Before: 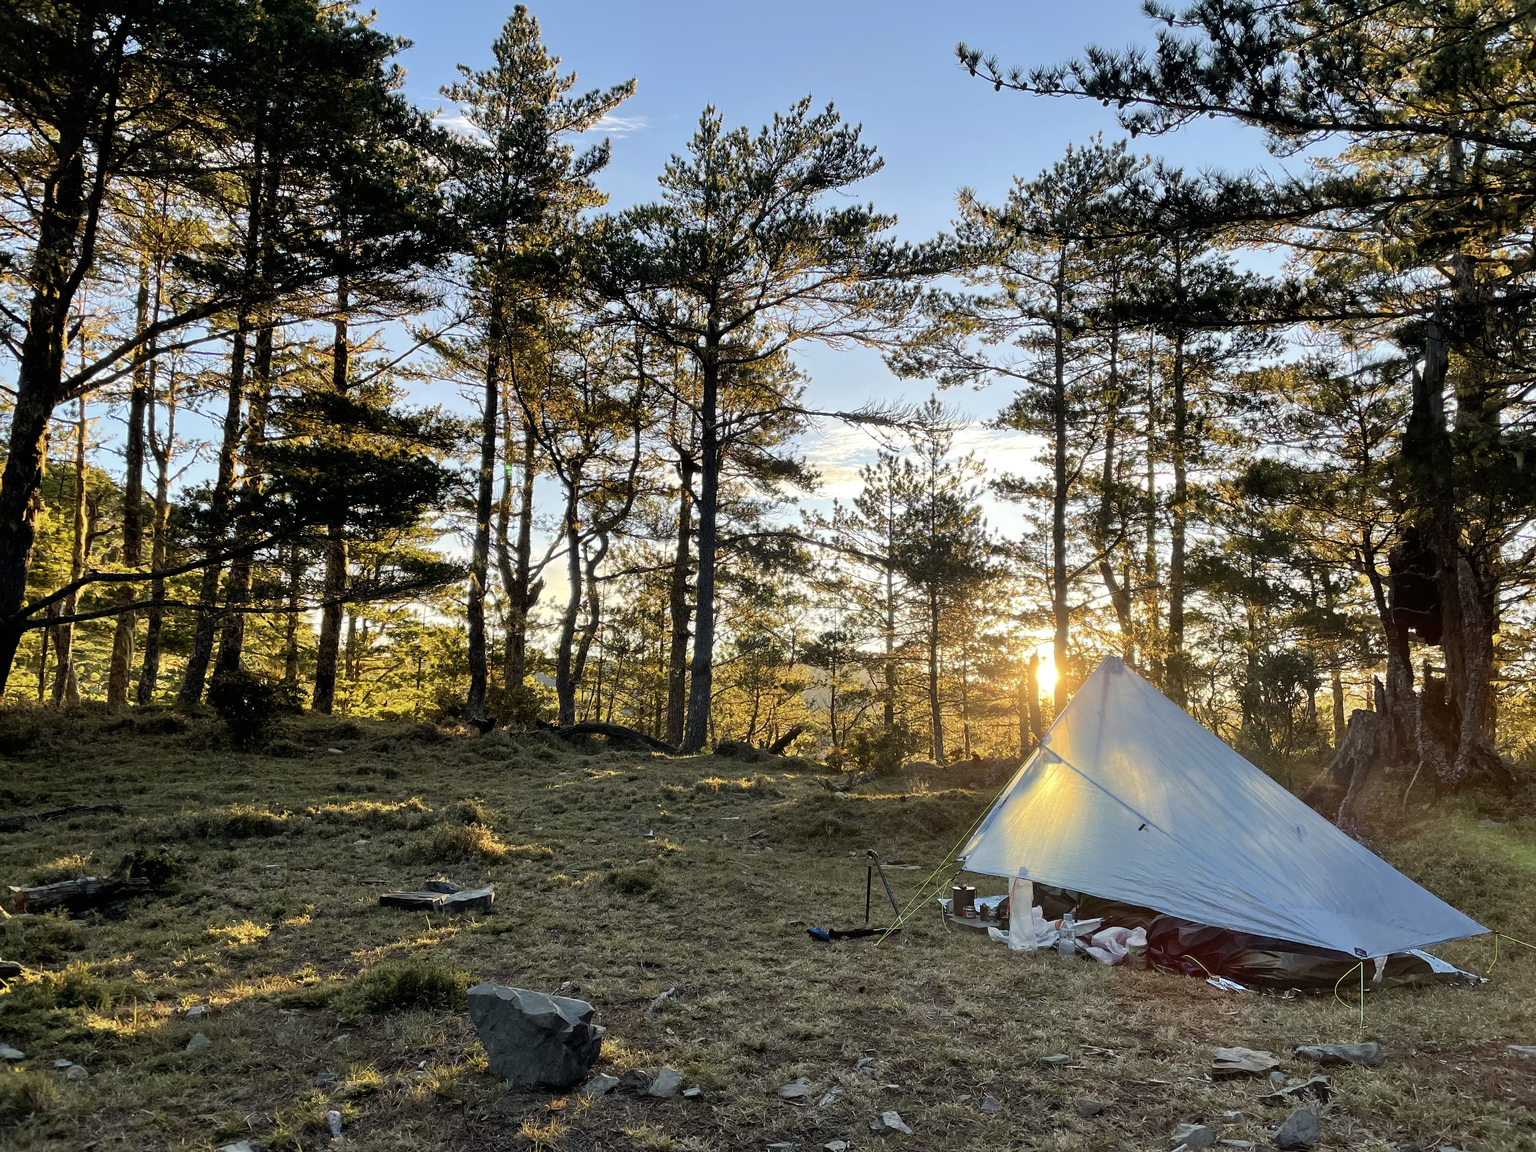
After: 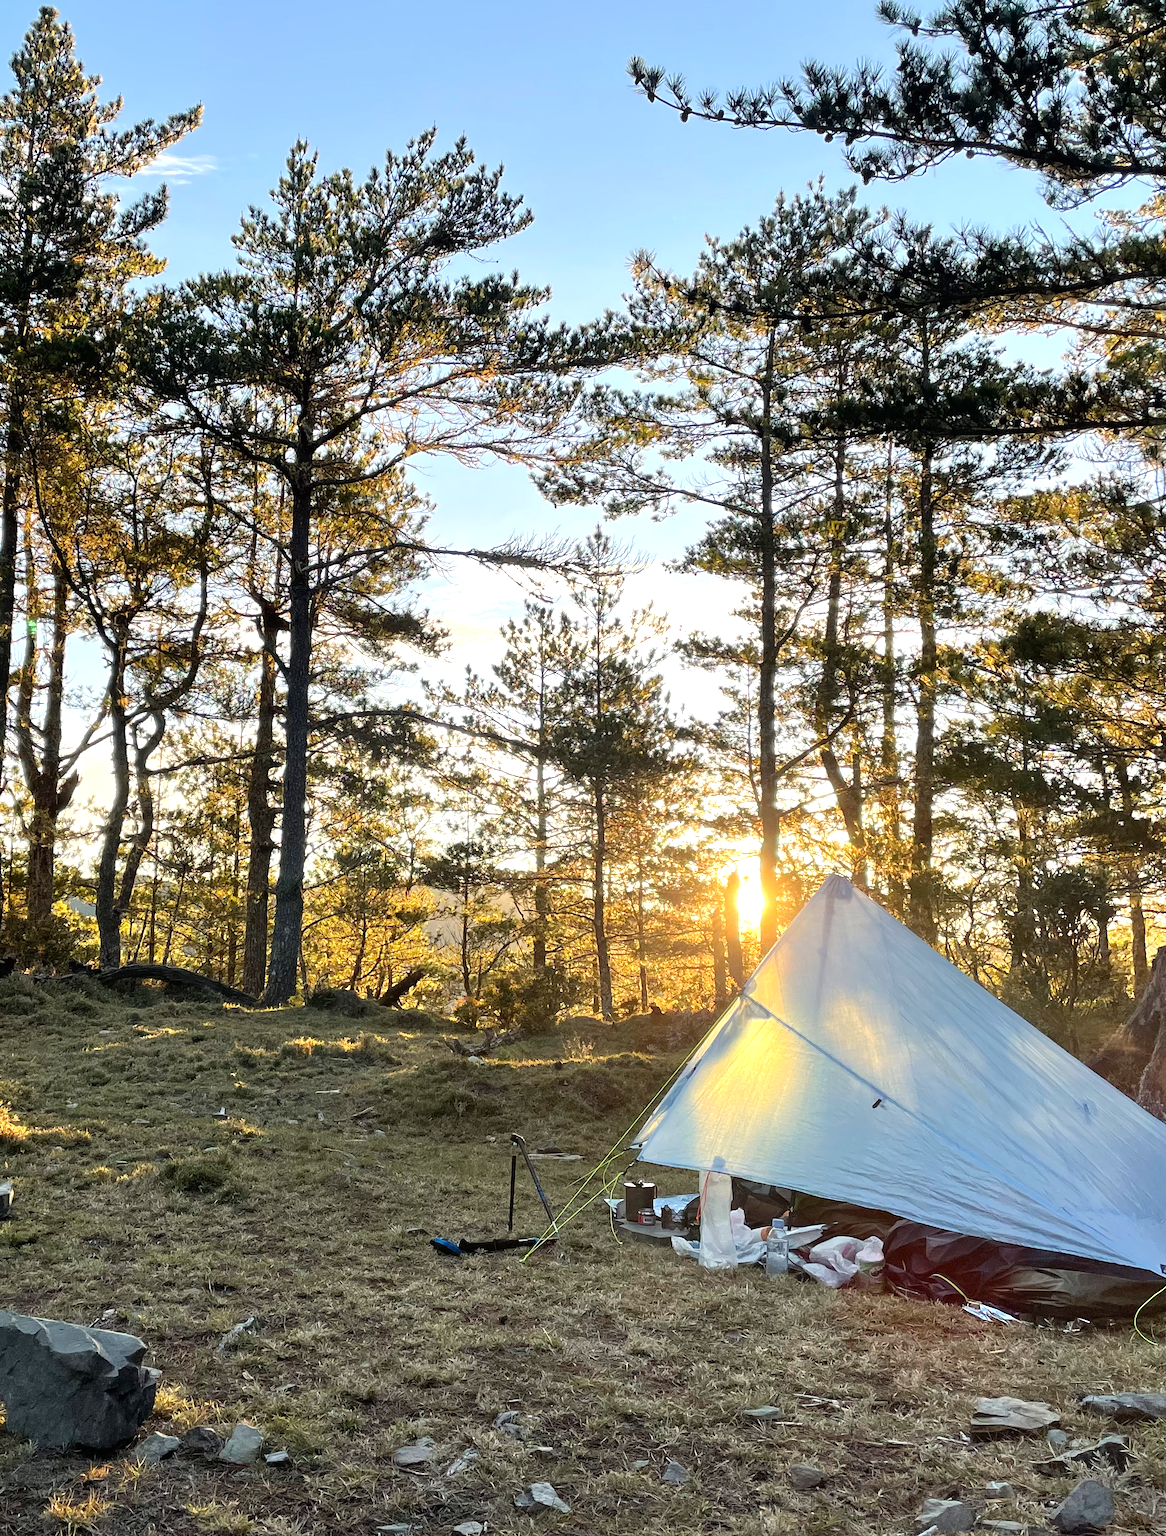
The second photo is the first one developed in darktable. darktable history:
exposure: black level correction 0, exposure 0.499 EV, compensate highlight preservation false
crop: left 31.559%, top 0.002%, right 11.484%
